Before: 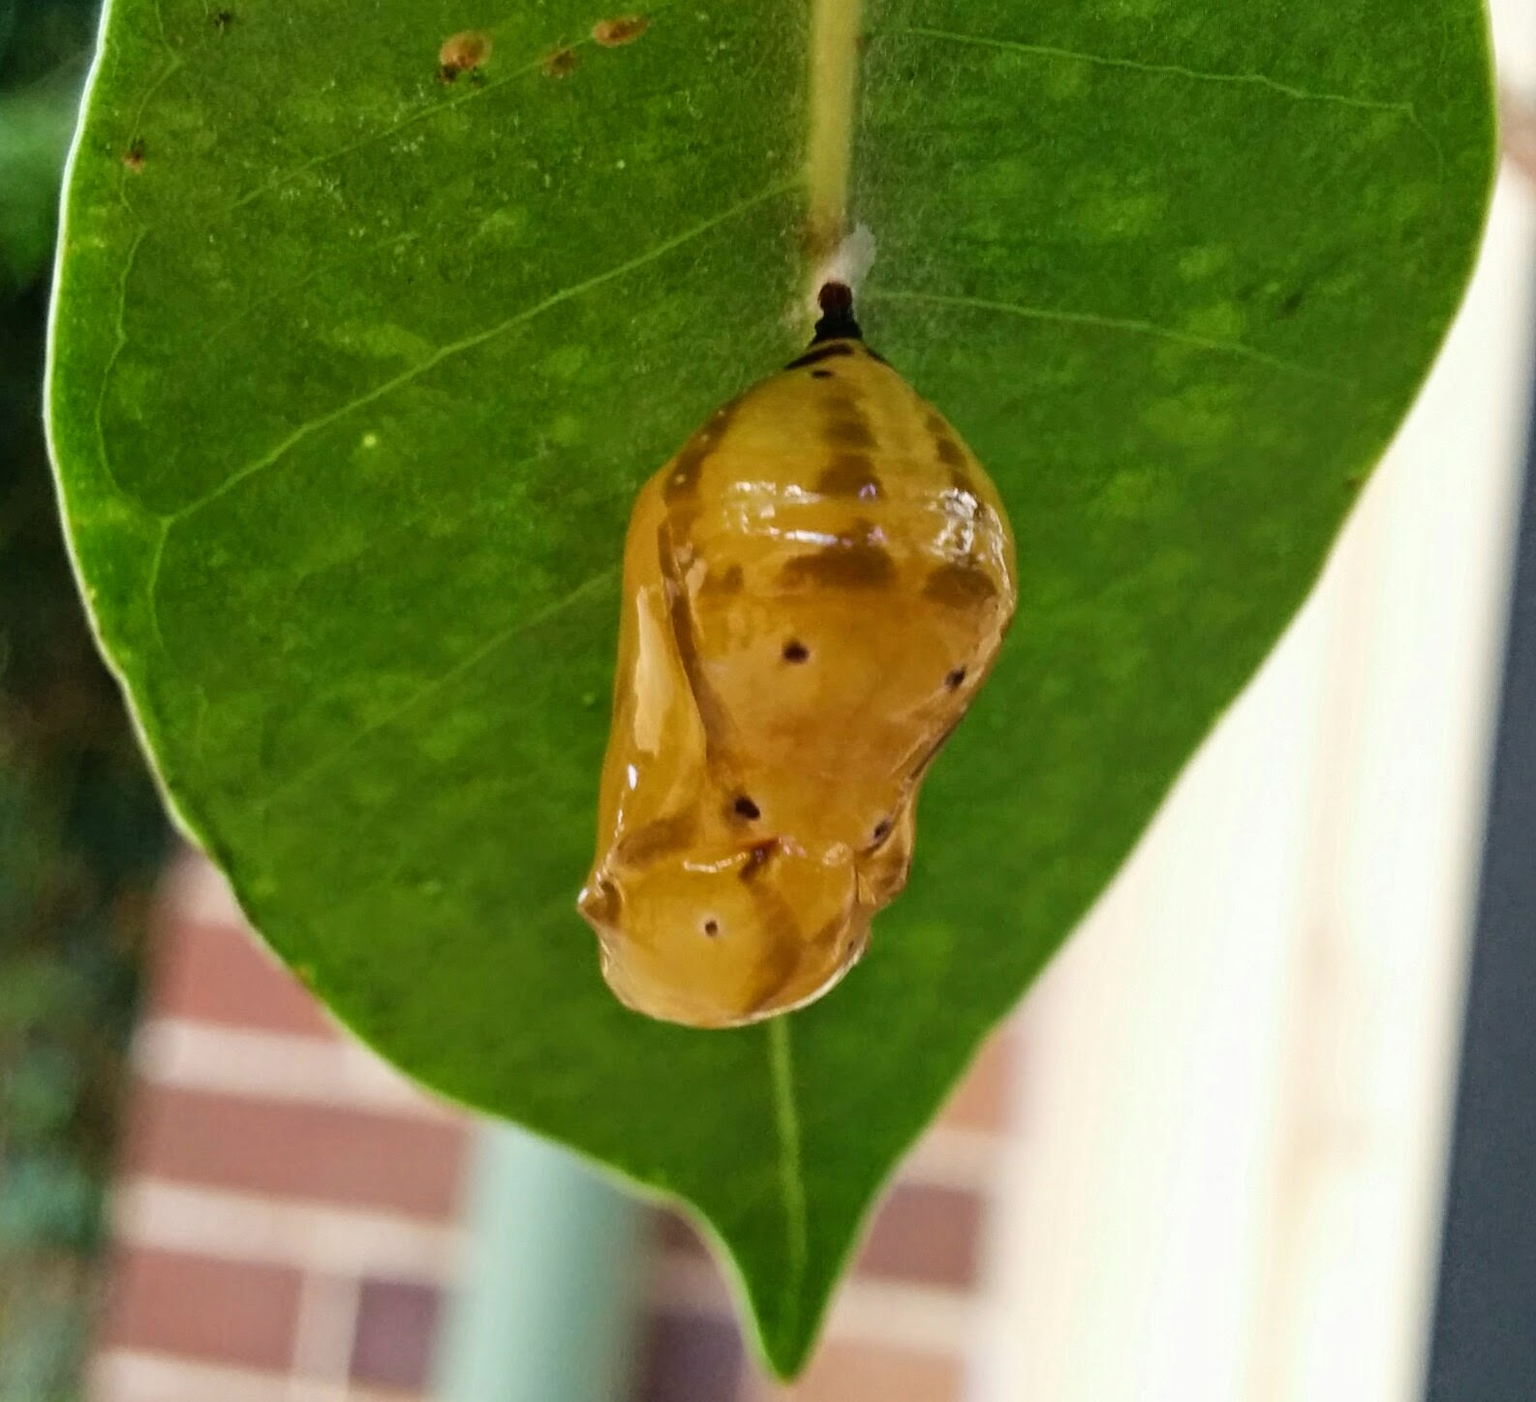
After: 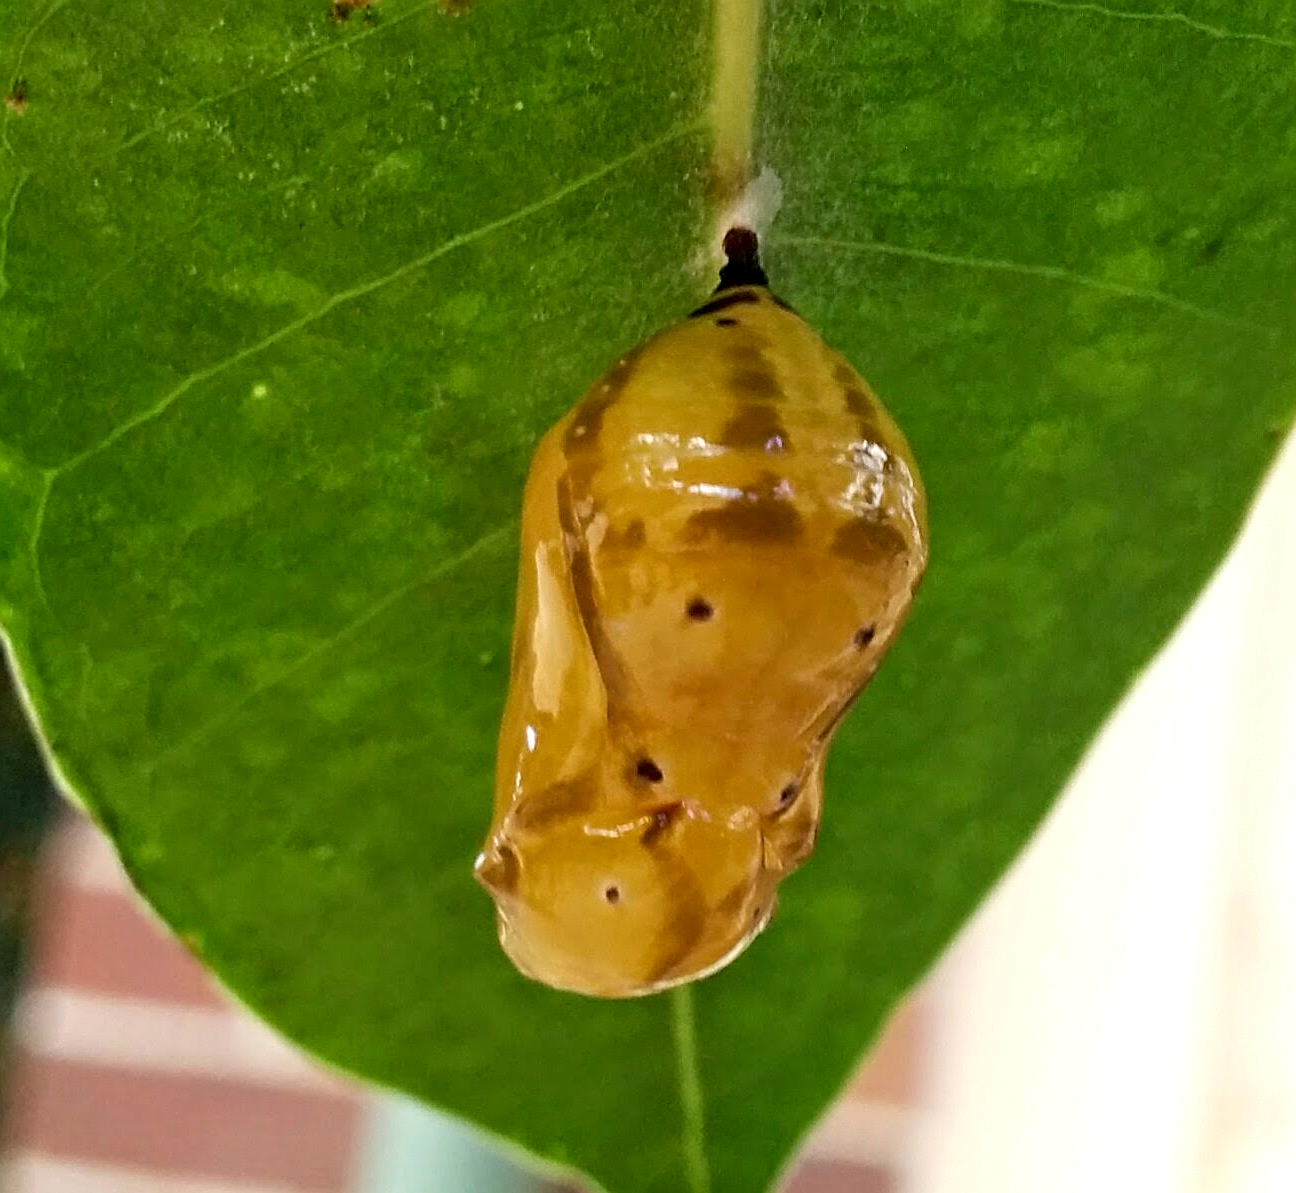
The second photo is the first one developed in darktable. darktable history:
crop and rotate: left 7.694%, top 4.45%, right 10.562%, bottom 13.112%
exposure: black level correction 0.003, exposure 0.146 EV, compensate highlight preservation false
sharpen: amount 0.497
